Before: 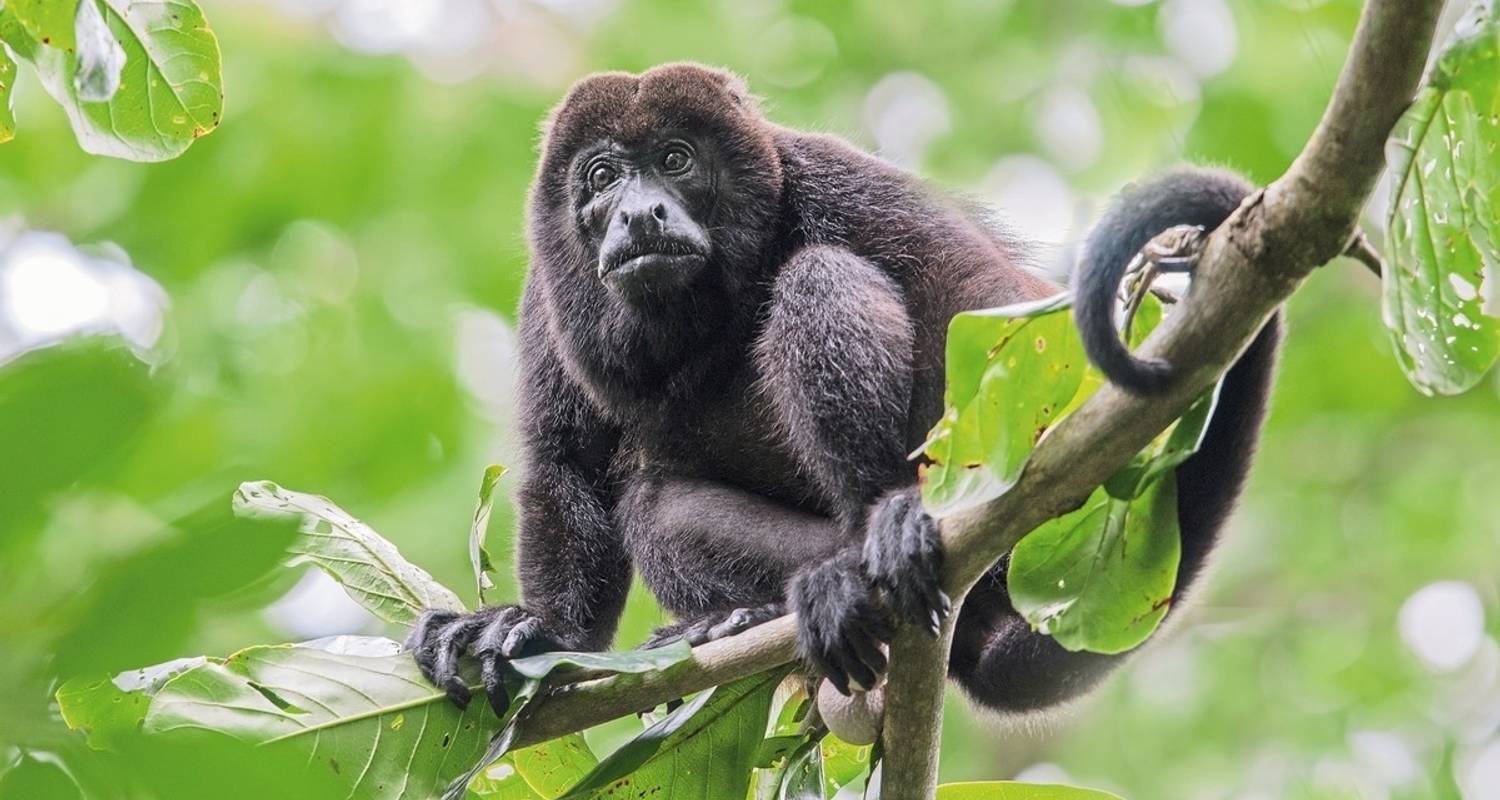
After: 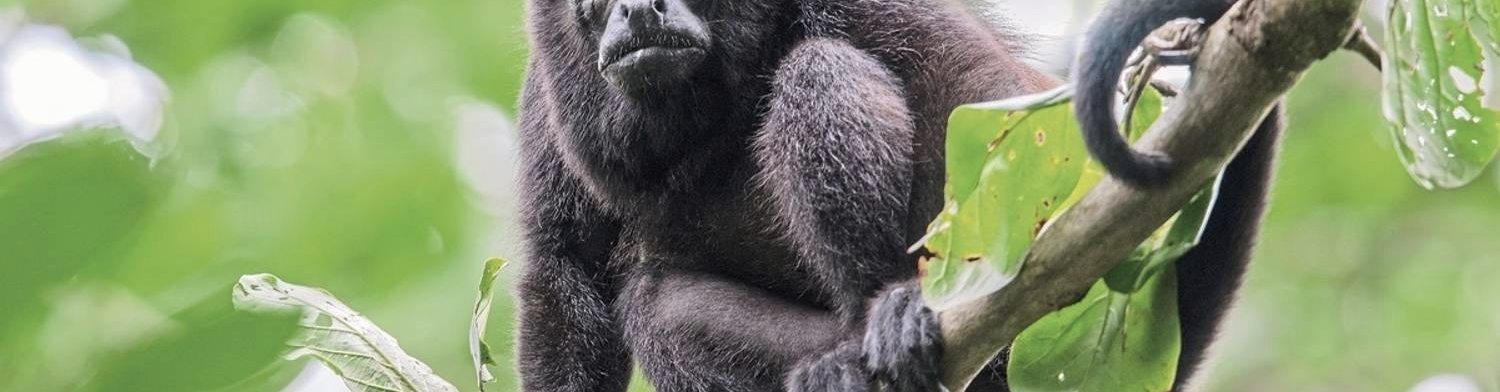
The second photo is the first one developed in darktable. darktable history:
crop and rotate: top 25.996%, bottom 24.951%
color zones: curves: ch0 [(0, 0.5) (0.143, 0.5) (0.286, 0.5) (0.429, 0.504) (0.571, 0.5) (0.714, 0.509) (0.857, 0.5) (1, 0.5)]; ch1 [(0, 0.425) (0.143, 0.425) (0.286, 0.375) (0.429, 0.405) (0.571, 0.5) (0.714, 0.47) (0.857, 0.425) (1, 0.435)]; ch2 [(0, 0.5) (0.143, 0.5) (0.286, 0.5) (0.429, 0.517) (0.571, 0.5) (0.714, 0.51) (0.857, 0.5) (1, 0.5)]
